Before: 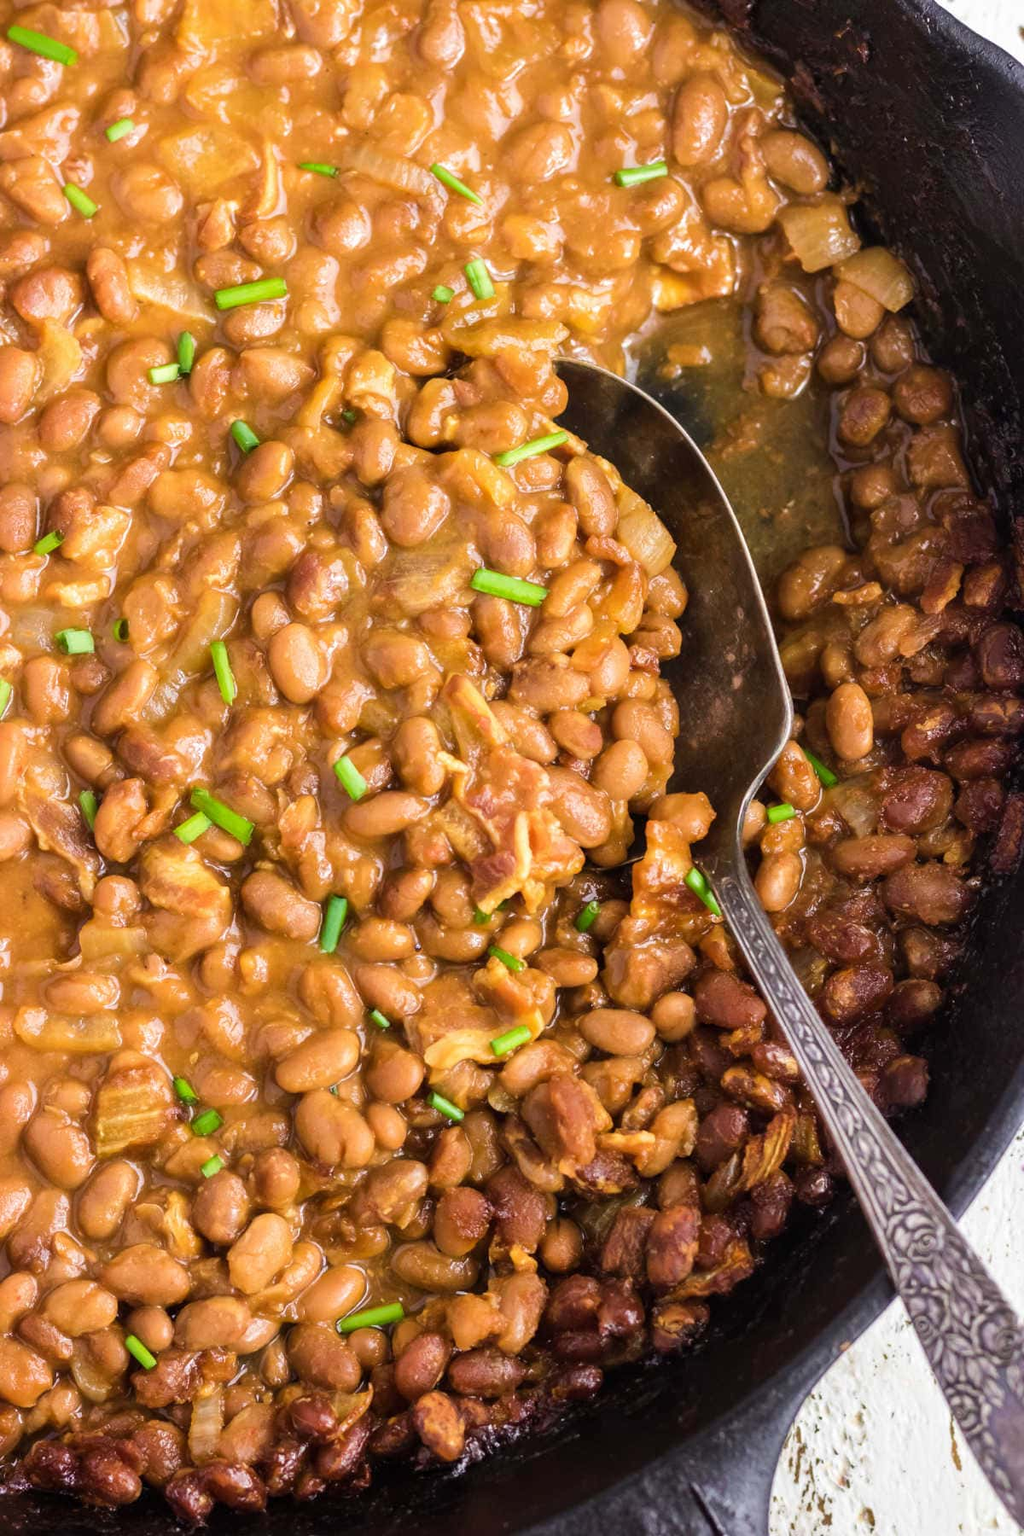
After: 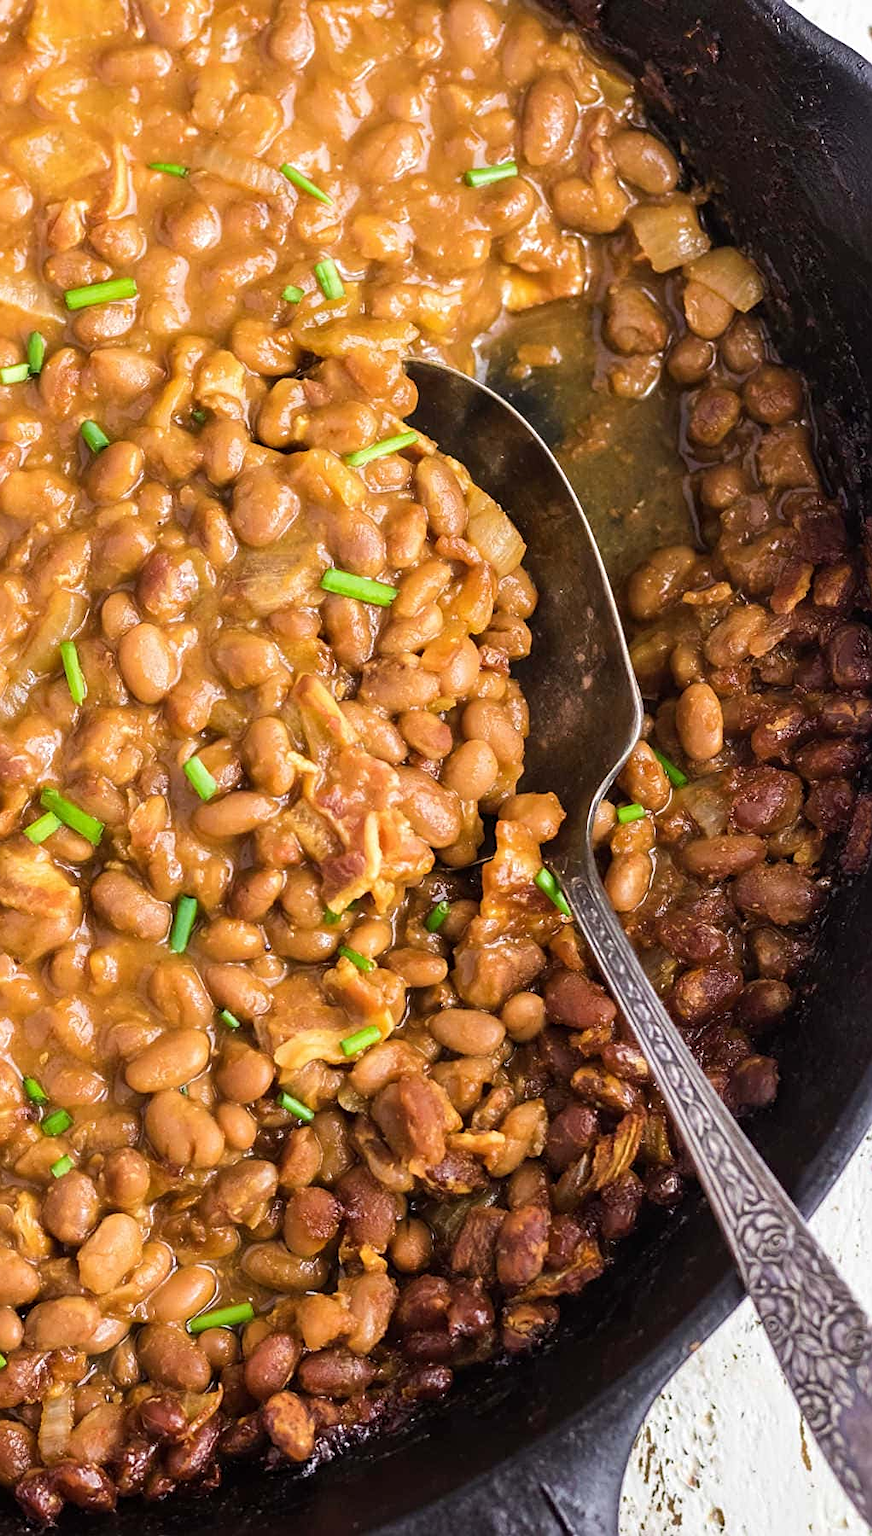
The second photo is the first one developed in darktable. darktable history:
sharpen: on, module defaults
crop and rotate: left 14.683%
color zones: curves: ch0 [(0.25, 0.5) (0.423, 0.5) (0.443, 0.5) (0.521, 0.756) (0.568, 0.5) (0.576, 0.5) (0.75, 0.5)]; ch1 [(0.25, 0.5) (0.423, 0.5) (0.443, 0.5) (0.539, 0.873) (0.624, 0.565) (0.631, 0.5) (0.75, 0.5)]
